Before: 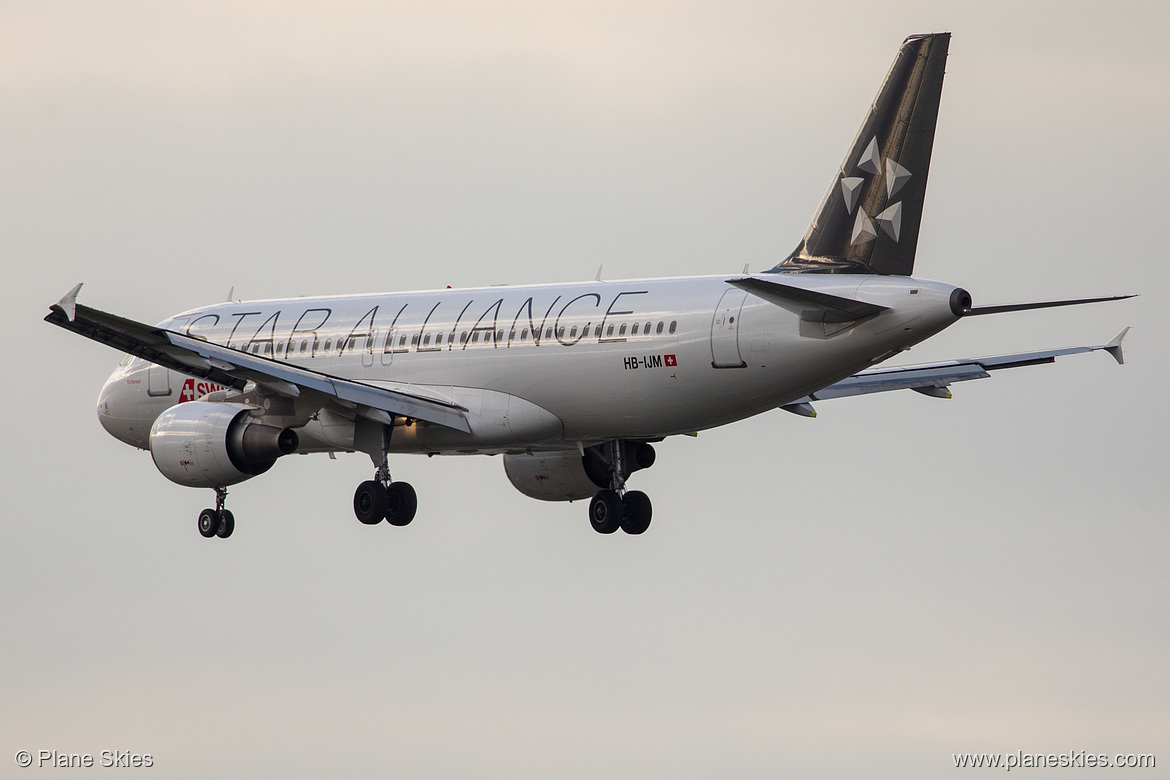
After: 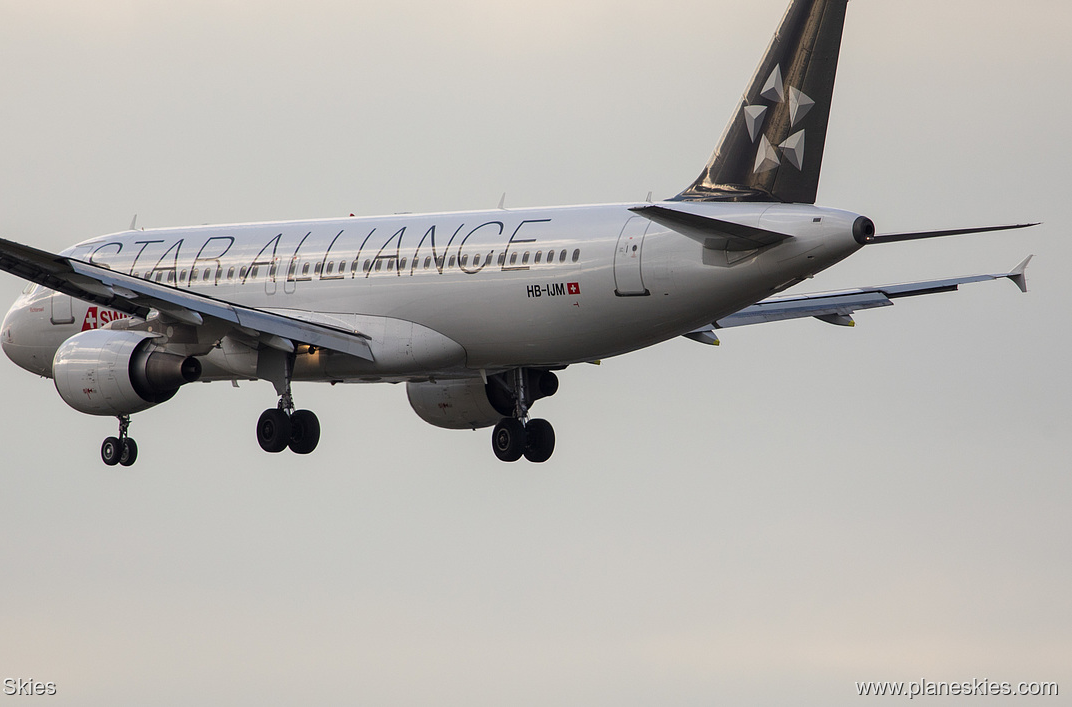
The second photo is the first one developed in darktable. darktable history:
crop and rotate: left 8.292%, top 9.354%
